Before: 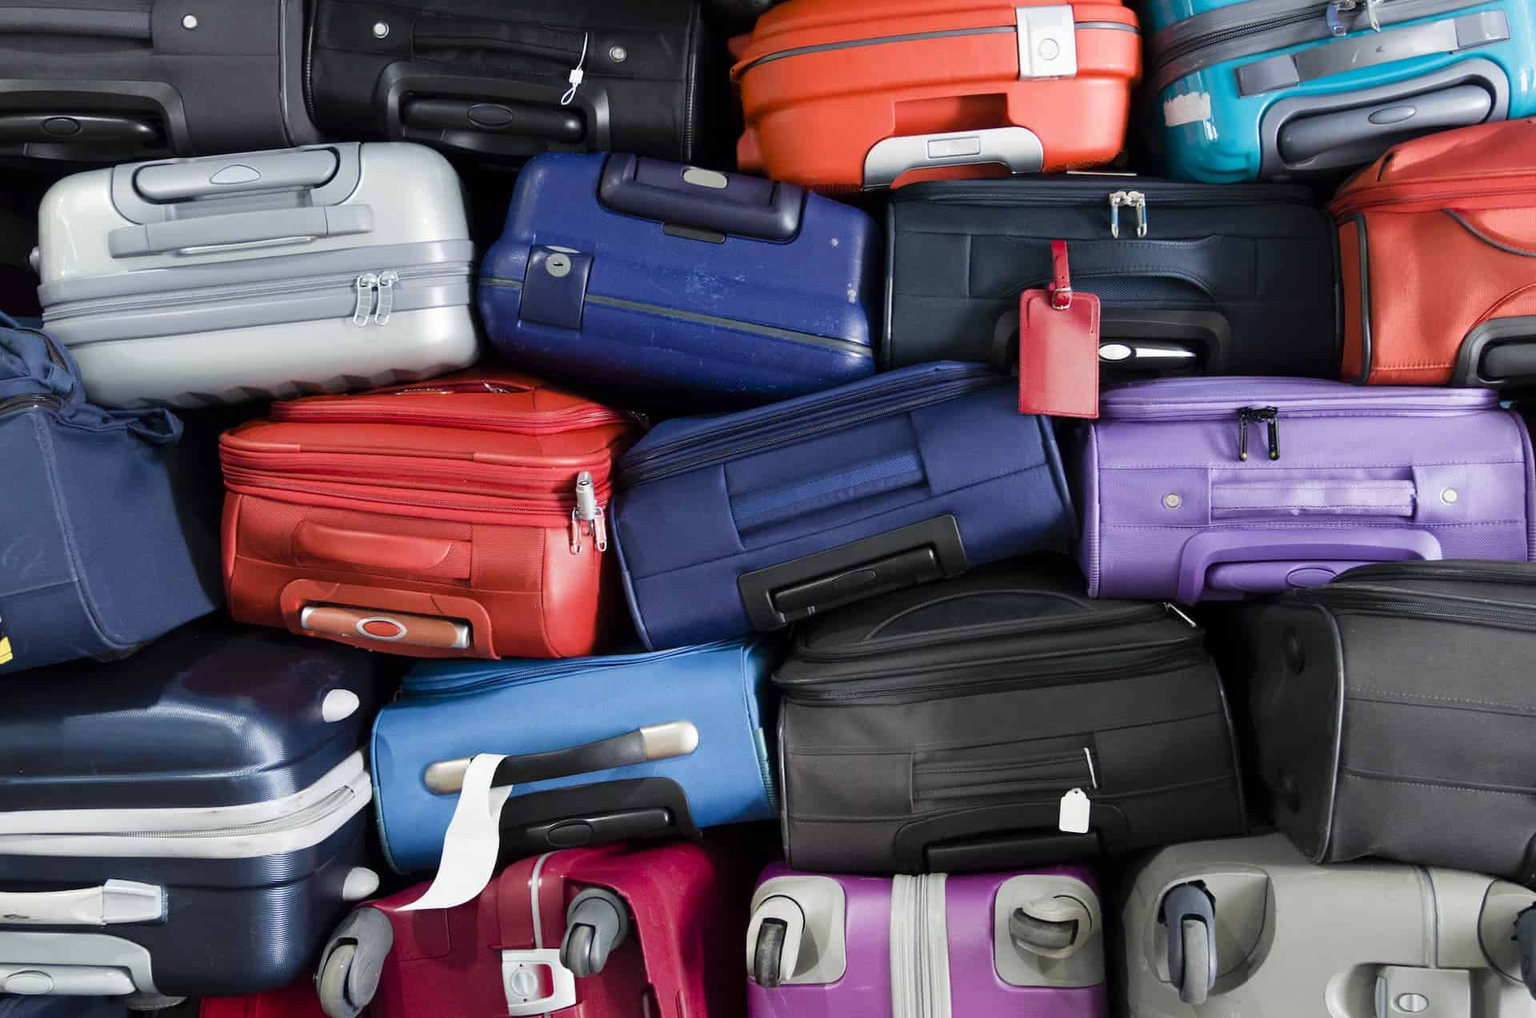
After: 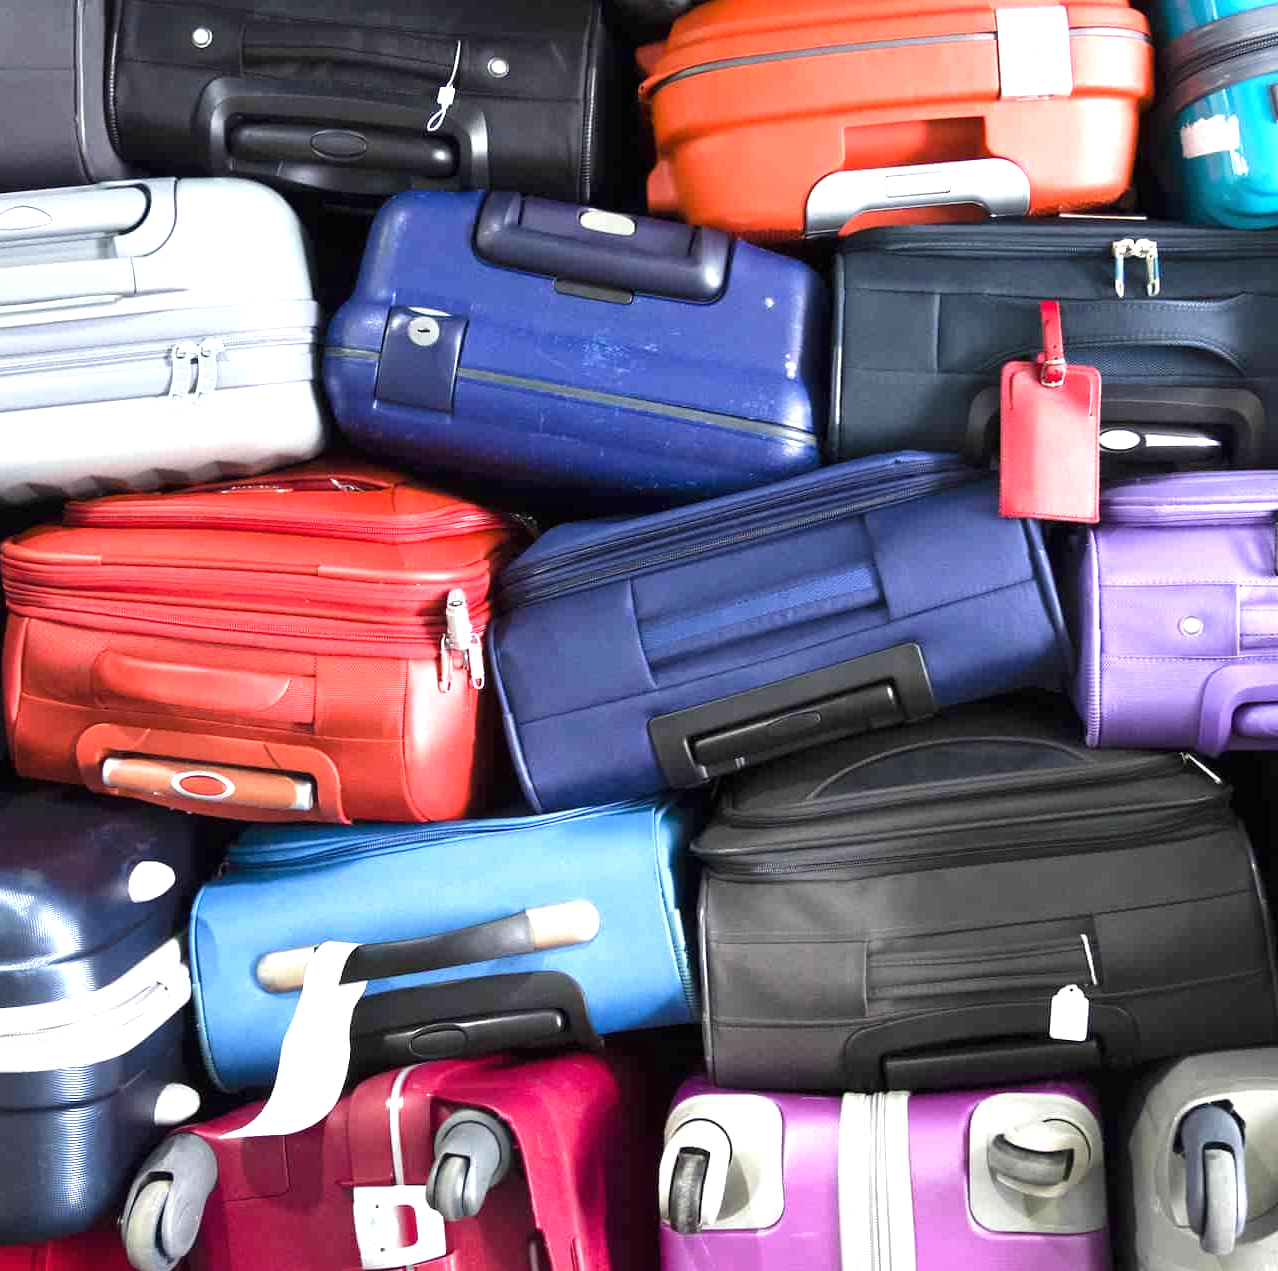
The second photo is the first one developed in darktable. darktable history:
exposure: black level correction 0, exposure 1.2 EV, compensate highlight preservation false
crop and rotate: left 14.302%, right 19.106%
